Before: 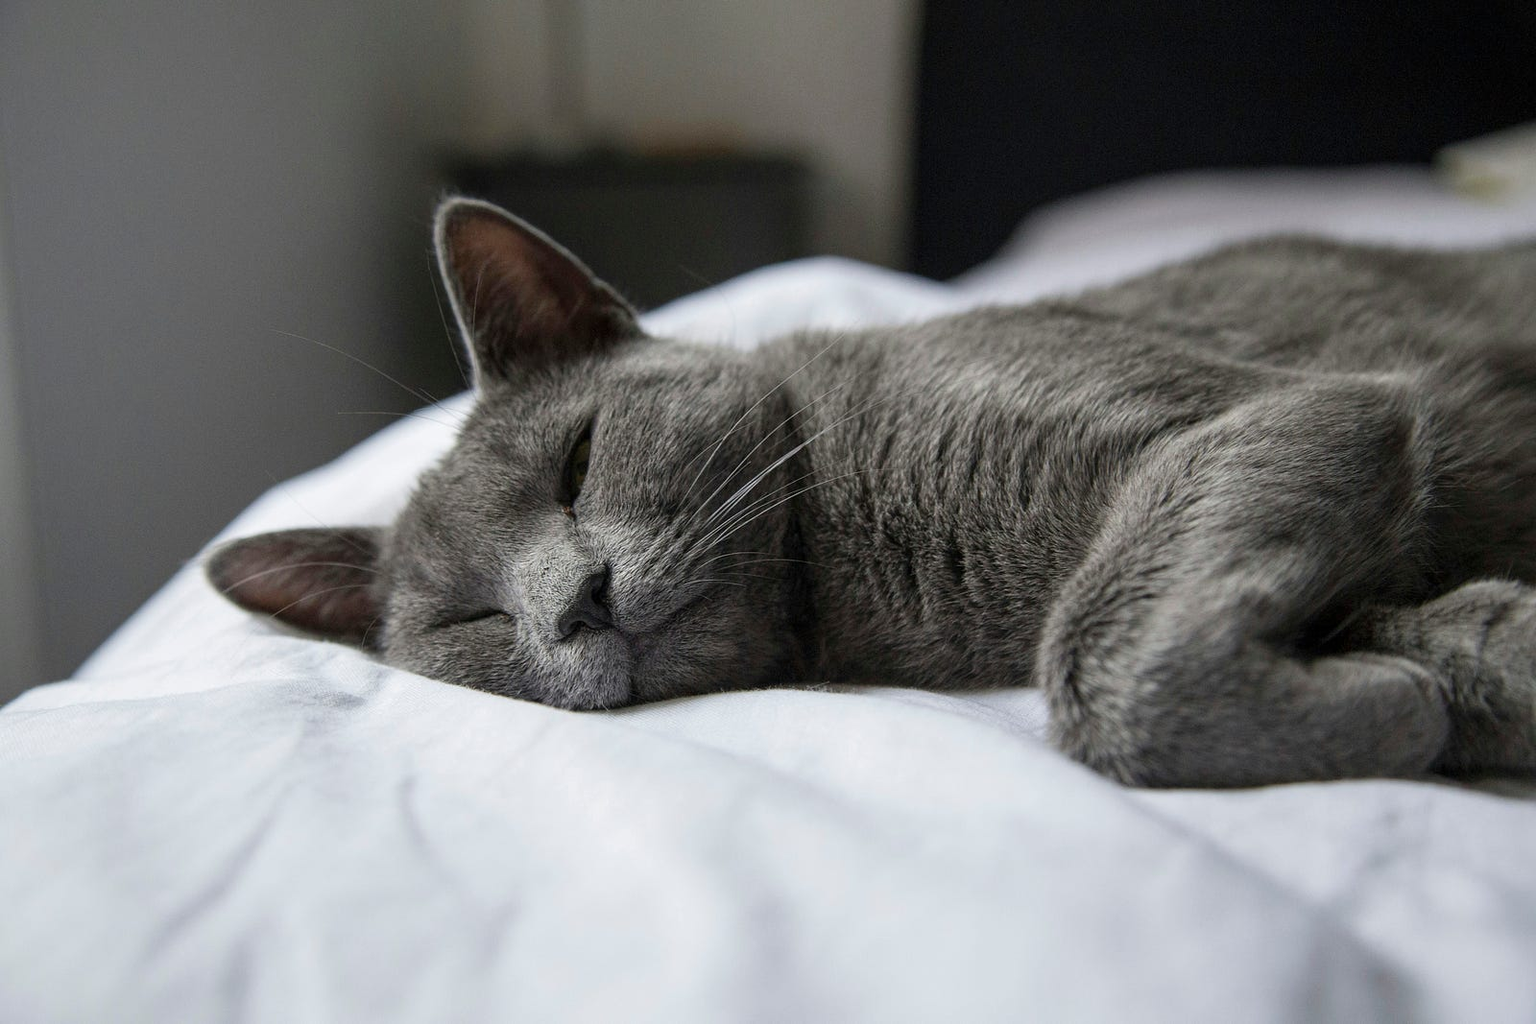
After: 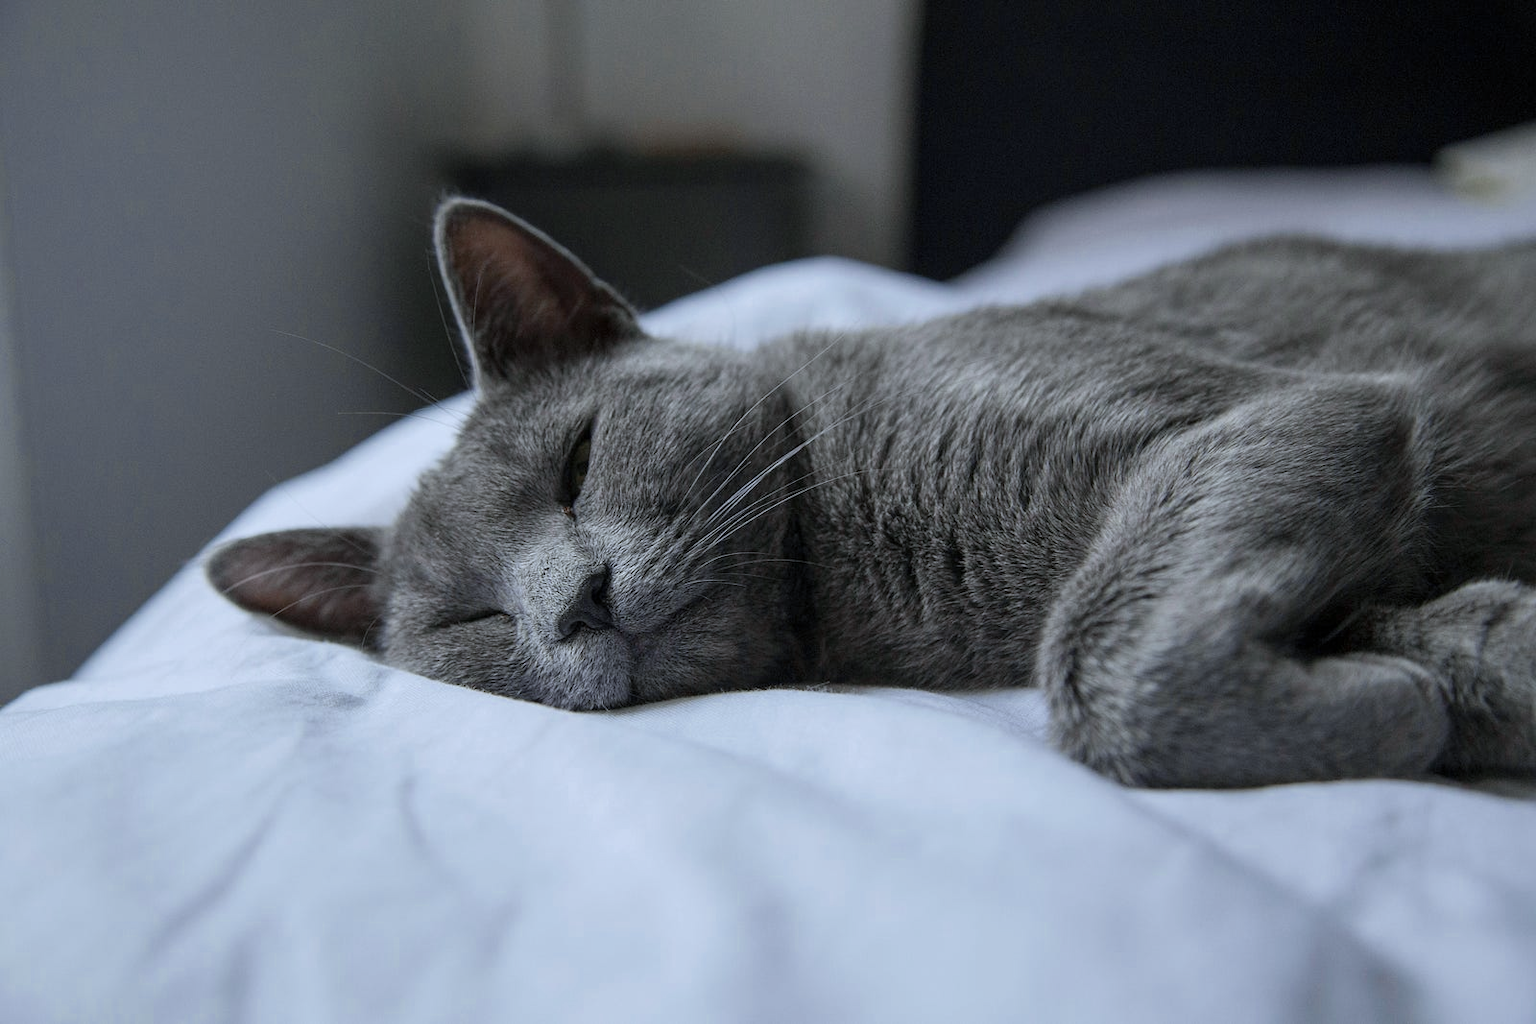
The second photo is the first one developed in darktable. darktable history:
color calibration: illuminant as shot in camera, x 0.369, y 0.377, temperature 4327.18 K, gamut compression 1.68
color zones: curves: ch0 [(0, 0.5) (0.125, 0.4) (0.25, 0.5) (0.375, 0.4) (0.5, 0.4) (0.625, 0.35) (0.75, 0.35) (0.875, 0.5)]; ch1 [(0, 0.35) (0.125, 0.45) (0.25, 0.35) (0.375, 0.35) (0.5, 0.35) (0.625, 0.35) (0.75, 0.45) (0.875, 0.35)]; ch2 [(0, 0.6) (0.125, 0.5) (0.25, 0.5) (0.375, 0.6) (0.5, 0.6) (0.625, 0.5) (0.75, 0.5) (0.875, 0.5)]
